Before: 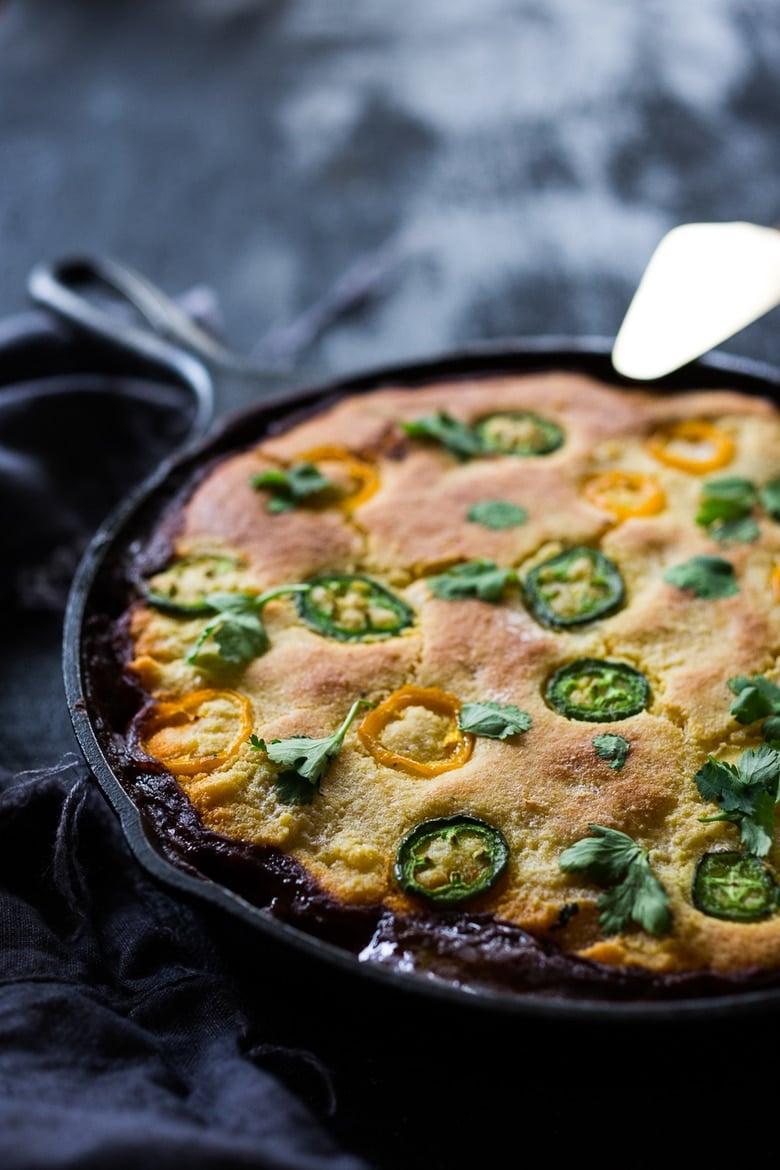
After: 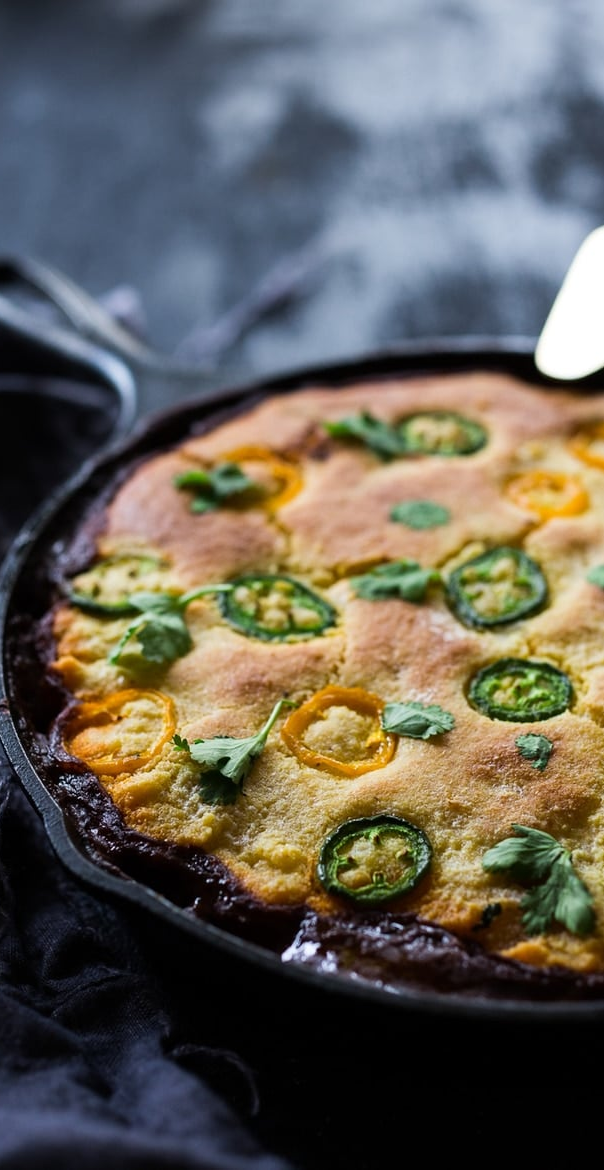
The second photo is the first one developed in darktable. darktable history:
crop: left 9.902%, right 12.643%
